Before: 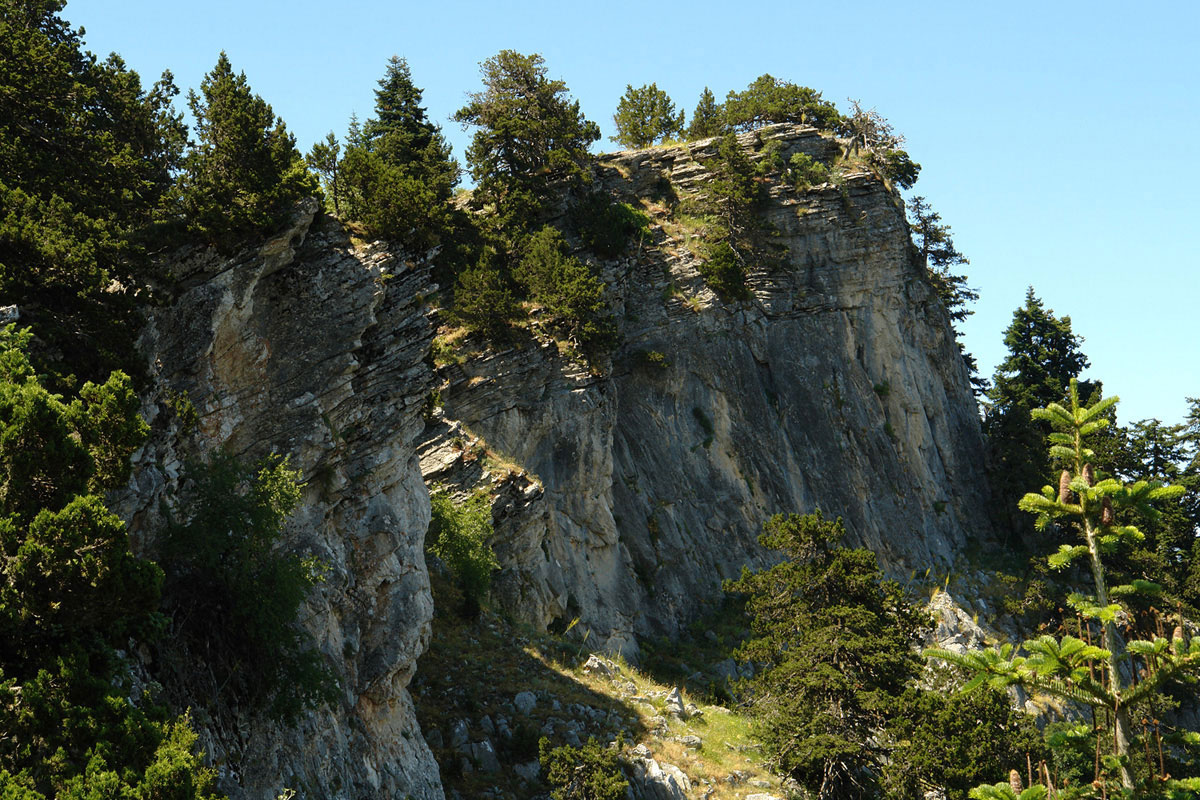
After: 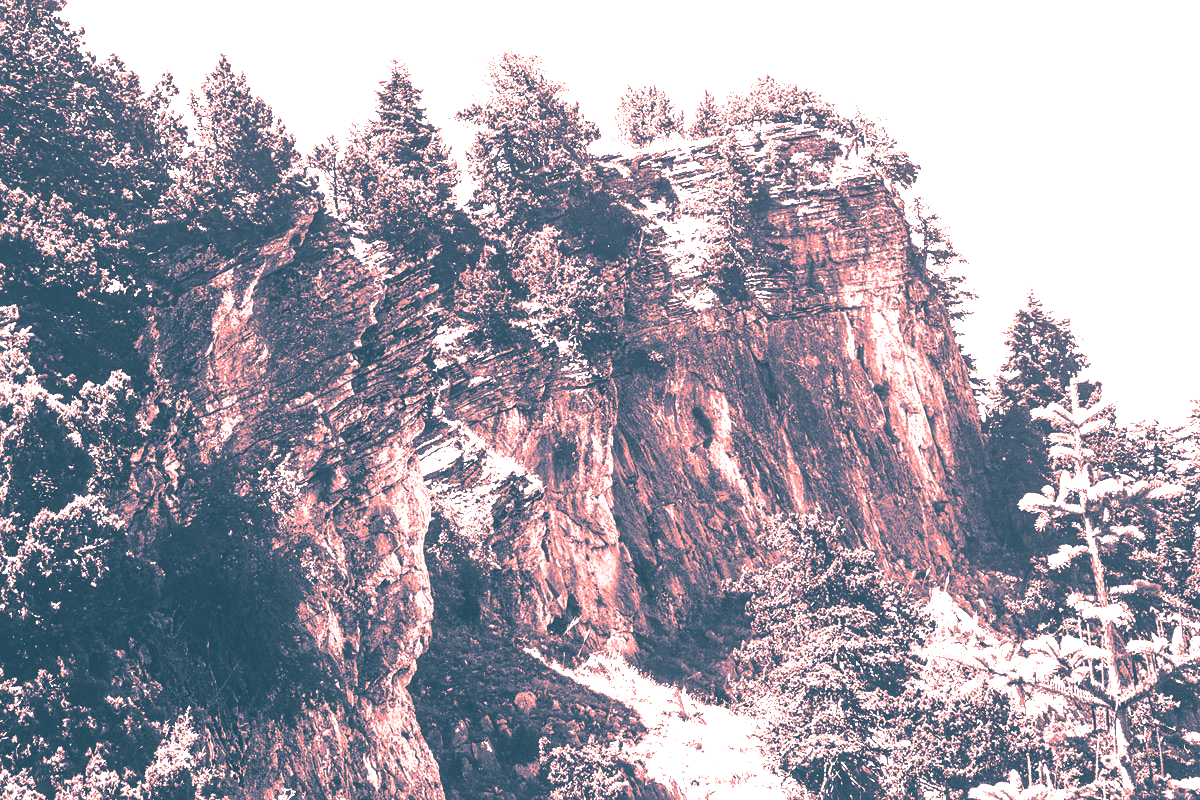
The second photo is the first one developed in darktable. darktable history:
sharpen: amount 0.2
split-toning: shadows › hue 212.4°, balance -70
local contrast: on, module defaults
tone equalizer: -8 EV -0.75 EV, -7 EV -0.7 EV, -6 EV -0.6 EV, -5 EV -0.4 EV, -3 EV 0.4 EV, -2 EV 0.6 EV, -1 EV 0.7 EV, +0 EV 0.75 EV, edges refinement/feathering 500, mask exposure compensation -1.57 EV, preserve details no
contrast brightness saturation: contrast 0.2, brightness 0.16, saturation 0.22
exposure: black level correction 0, exposure 1.1 EV, compensate exposure bias true, compensate highlight preservation false
colorize: saturation 60%, source mix 100%
color balance: lift [1.016, 0.983, 1, 1.017], gamma [0.958, 1, 1, 1], gain [0.981, 1.007, 0.993, 1.002], input saturation 118.26%, contrast 13.43%, contrast fulcrum 21.62%, output saturation 82.76%
